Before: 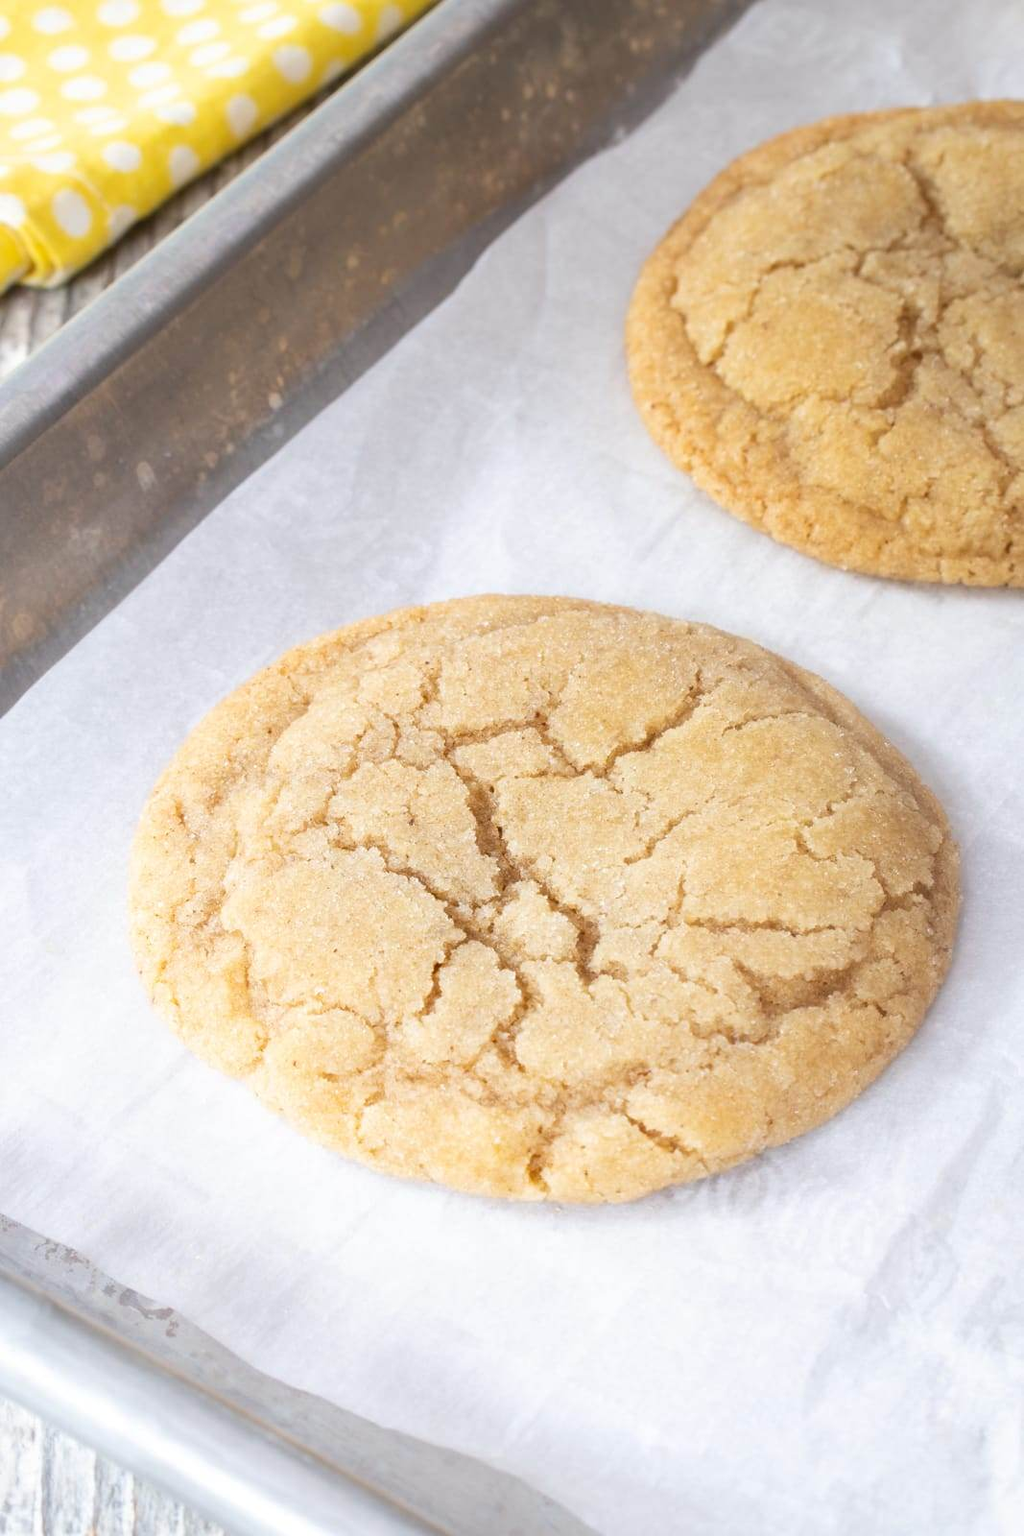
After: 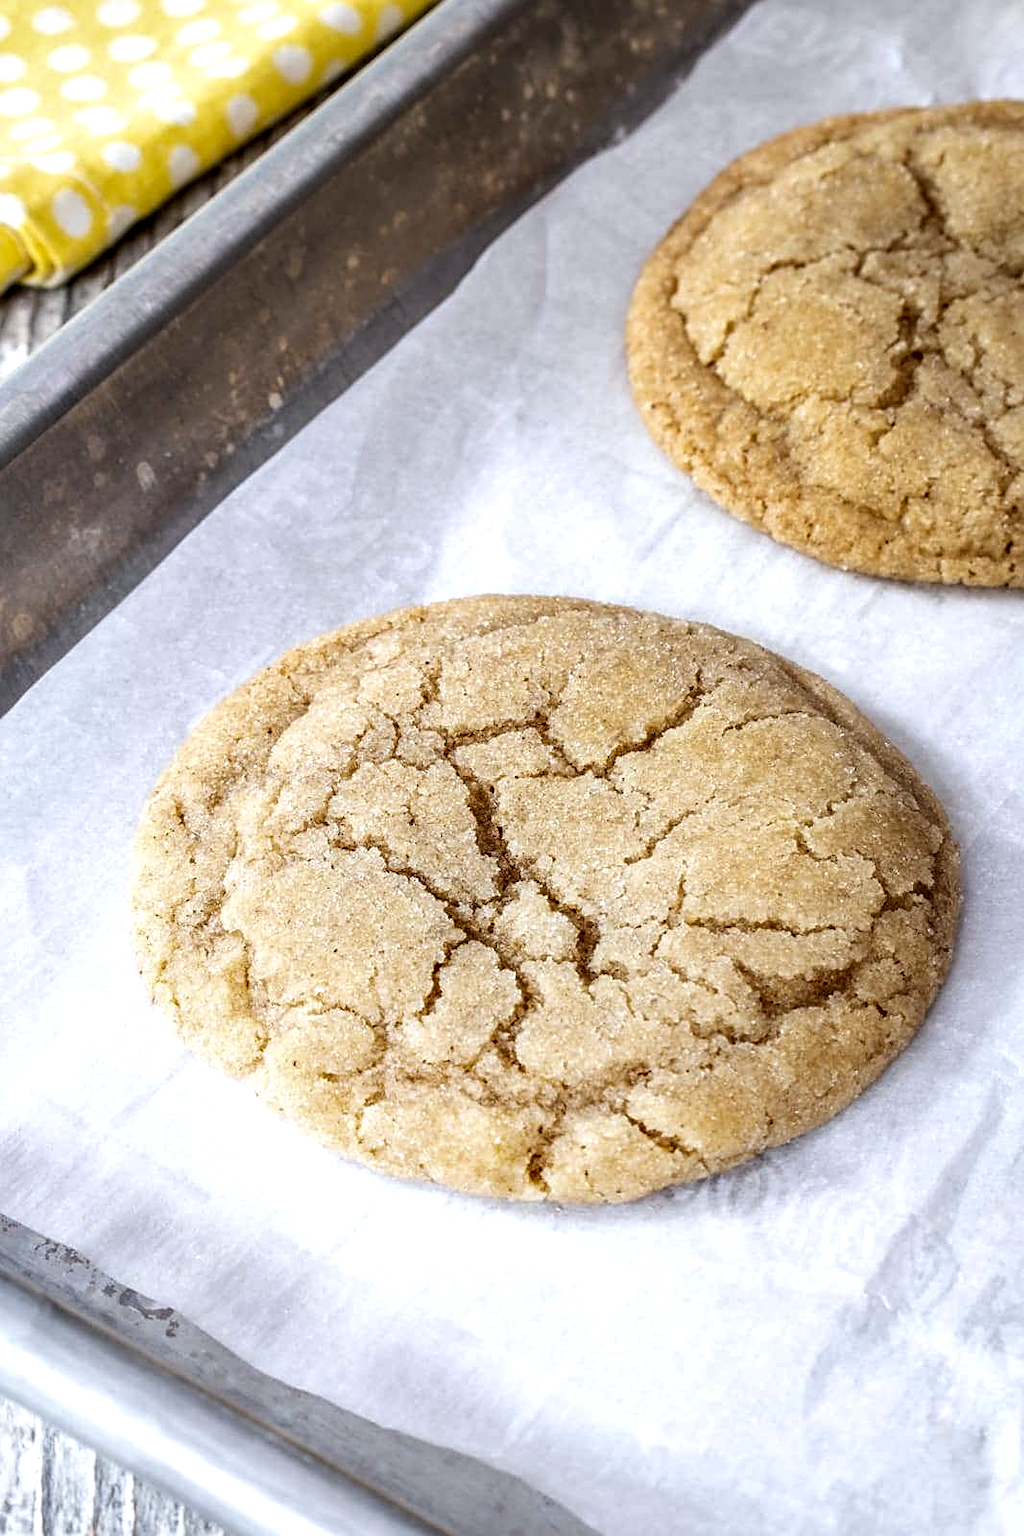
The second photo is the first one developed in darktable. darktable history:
exposure: exposure -0.048 EV, compensate highlight preservation false
local contrast: highlights 19%, detail 186%
white balance: red 0.983, blue 1.036
shadows and highlights: shadows 37.27, highlights -28.18, soften with gaussian
sharpen: on, module defaults
